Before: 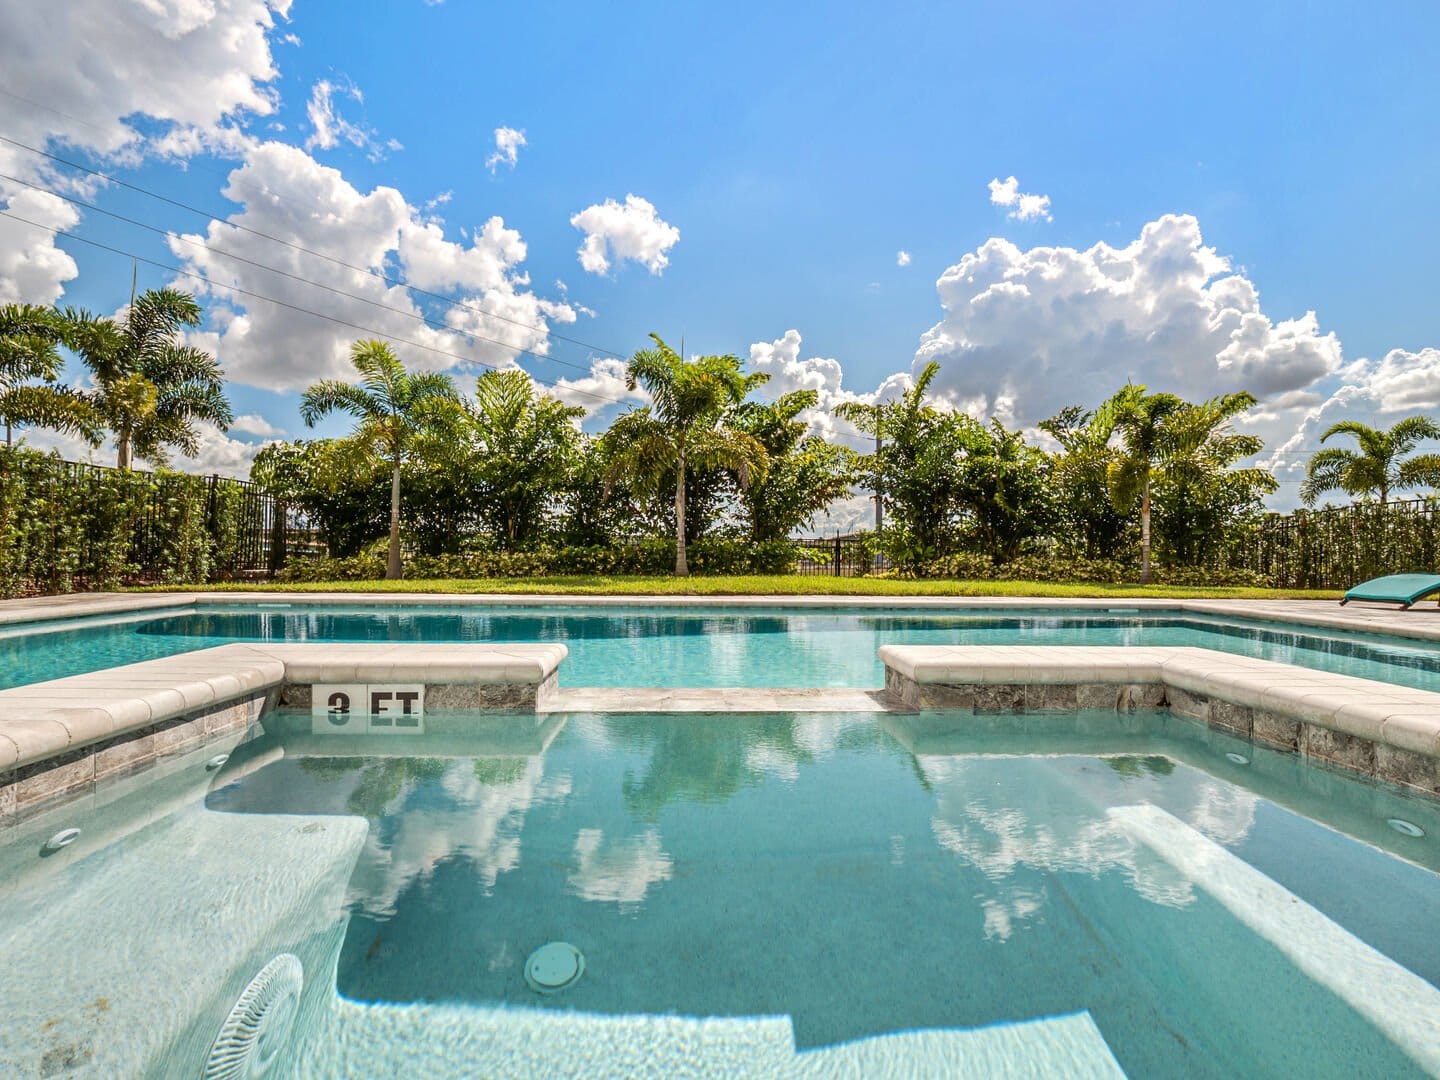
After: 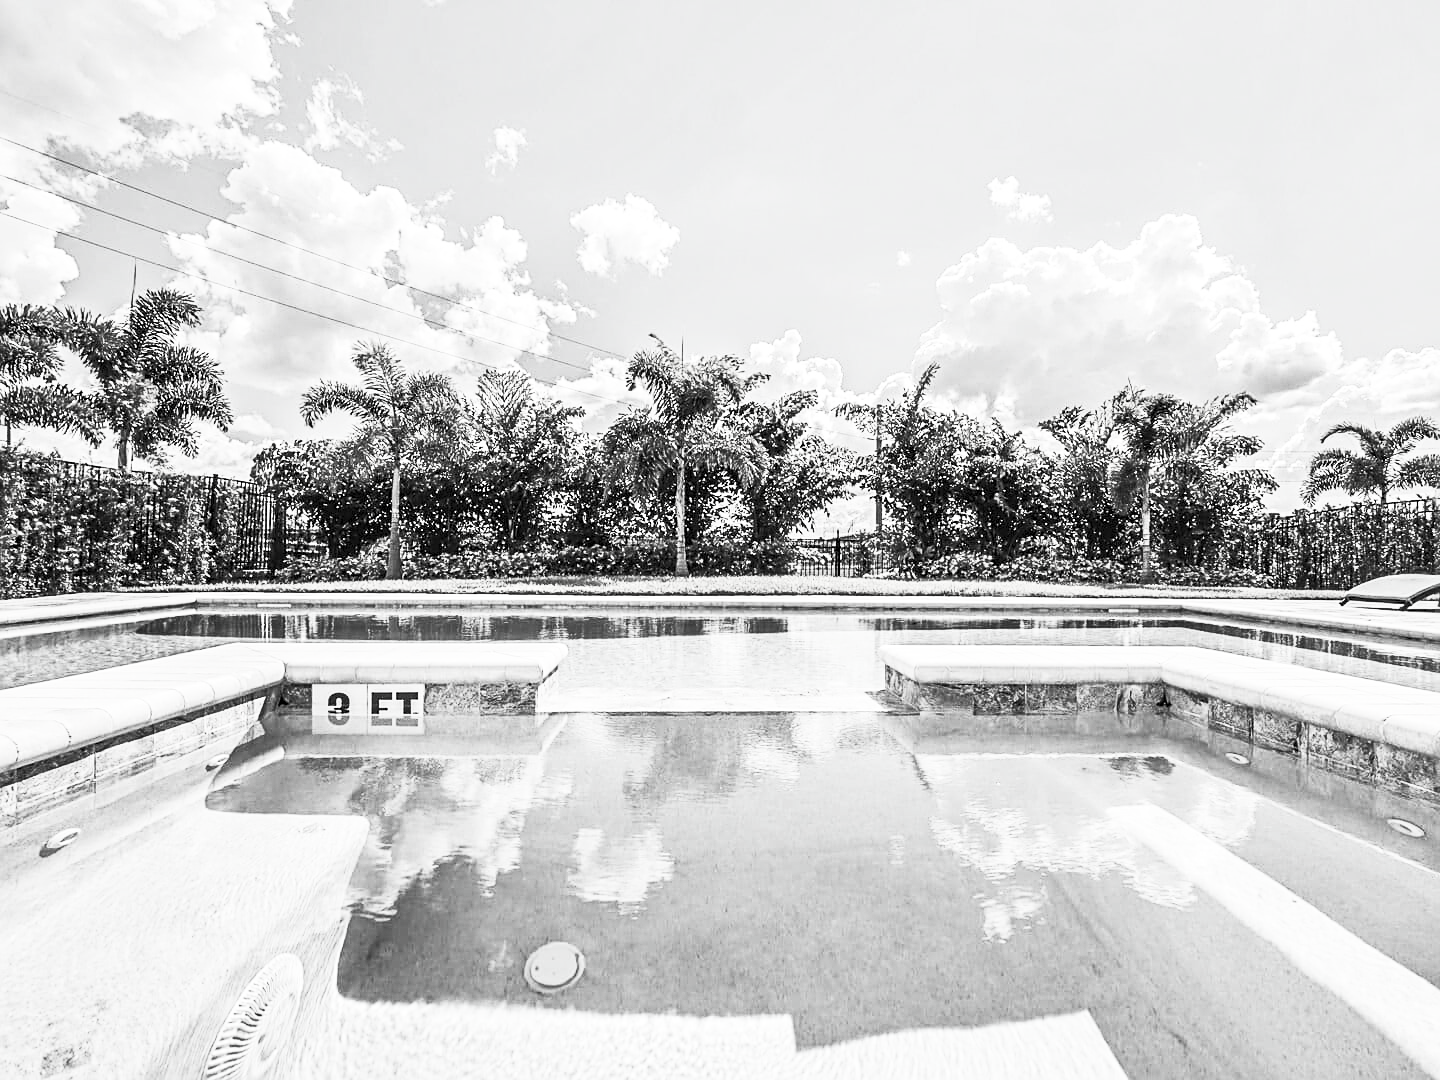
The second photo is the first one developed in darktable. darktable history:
contrast brightness saturation: contrast 0.526, brightness 0.464, saturation -0.991
sharpen: on, module defaults
